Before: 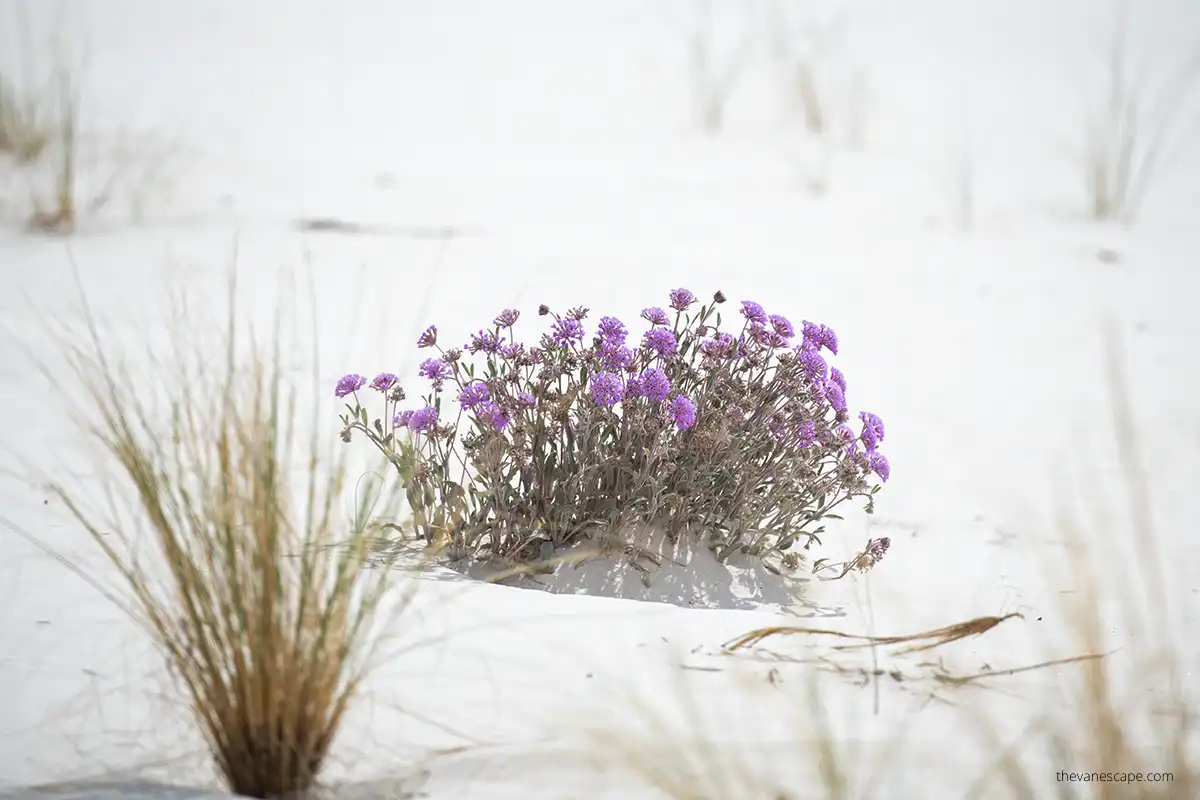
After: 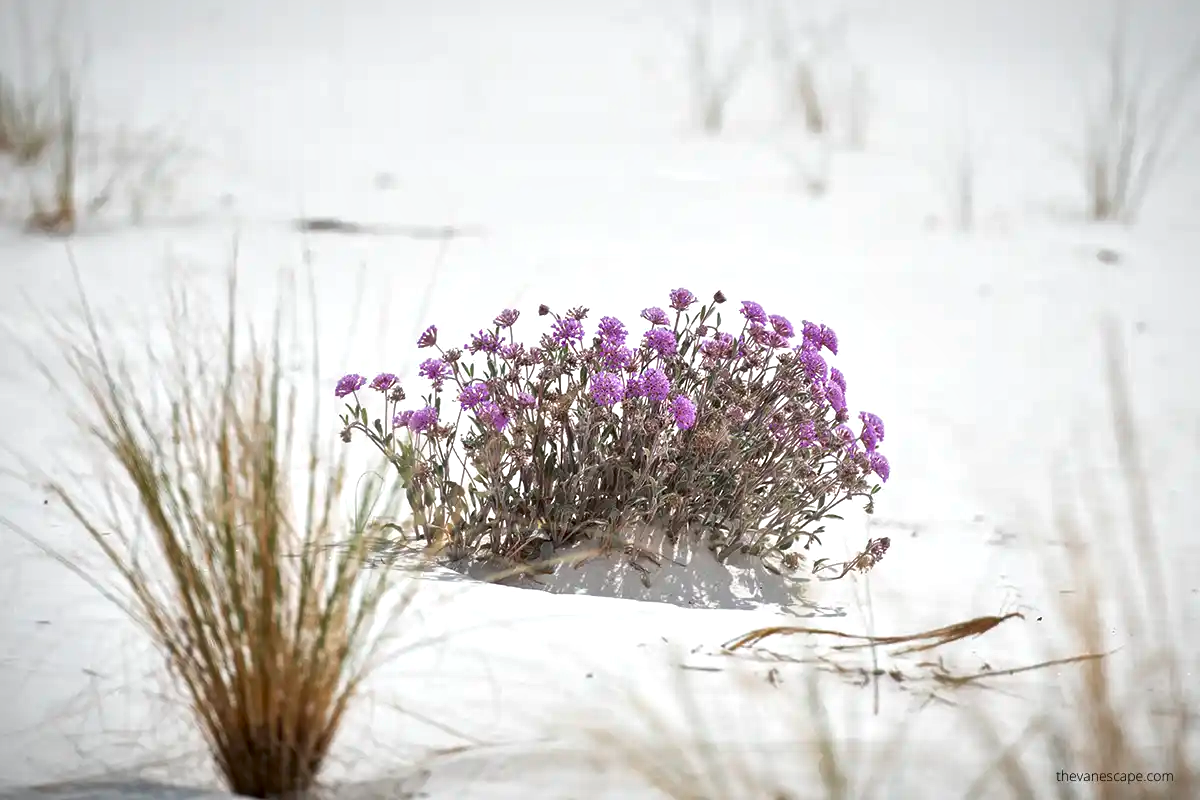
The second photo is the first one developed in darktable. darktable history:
vignetting: fall-off start 97.85%, fall-off radius 101.22%, width/height ratio 1.361
local contrast: mode bilateral grid, contrast 69, coarseness 75, detail 180%, midtone range 0.2
contrast brightness saturation: saturation -0.027
